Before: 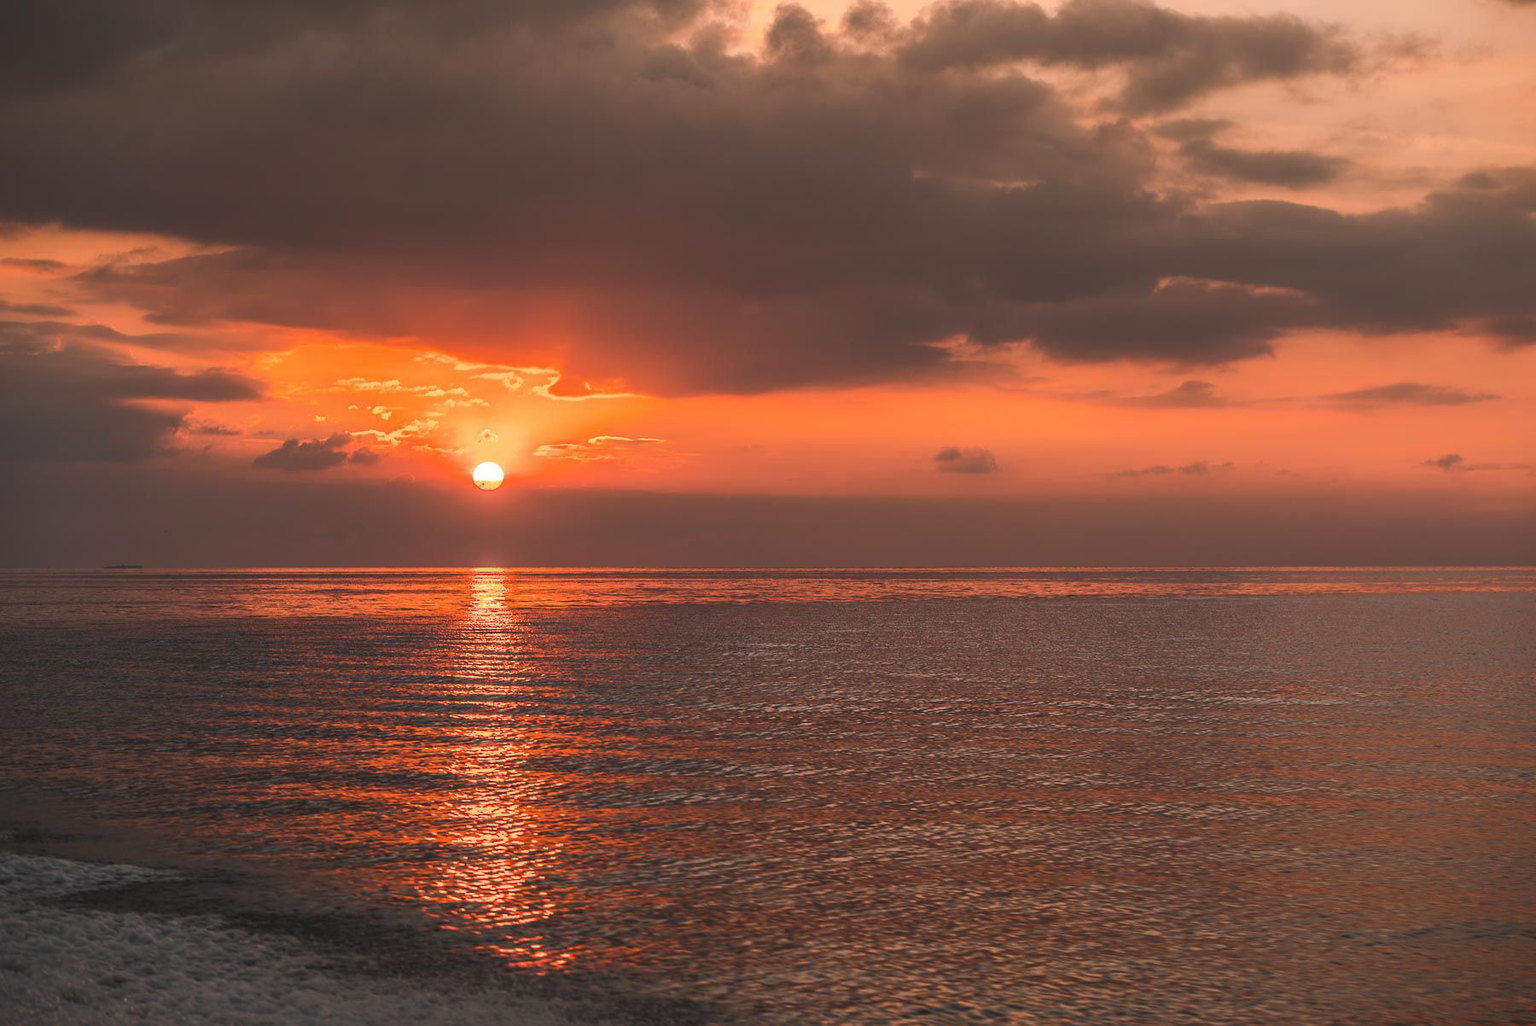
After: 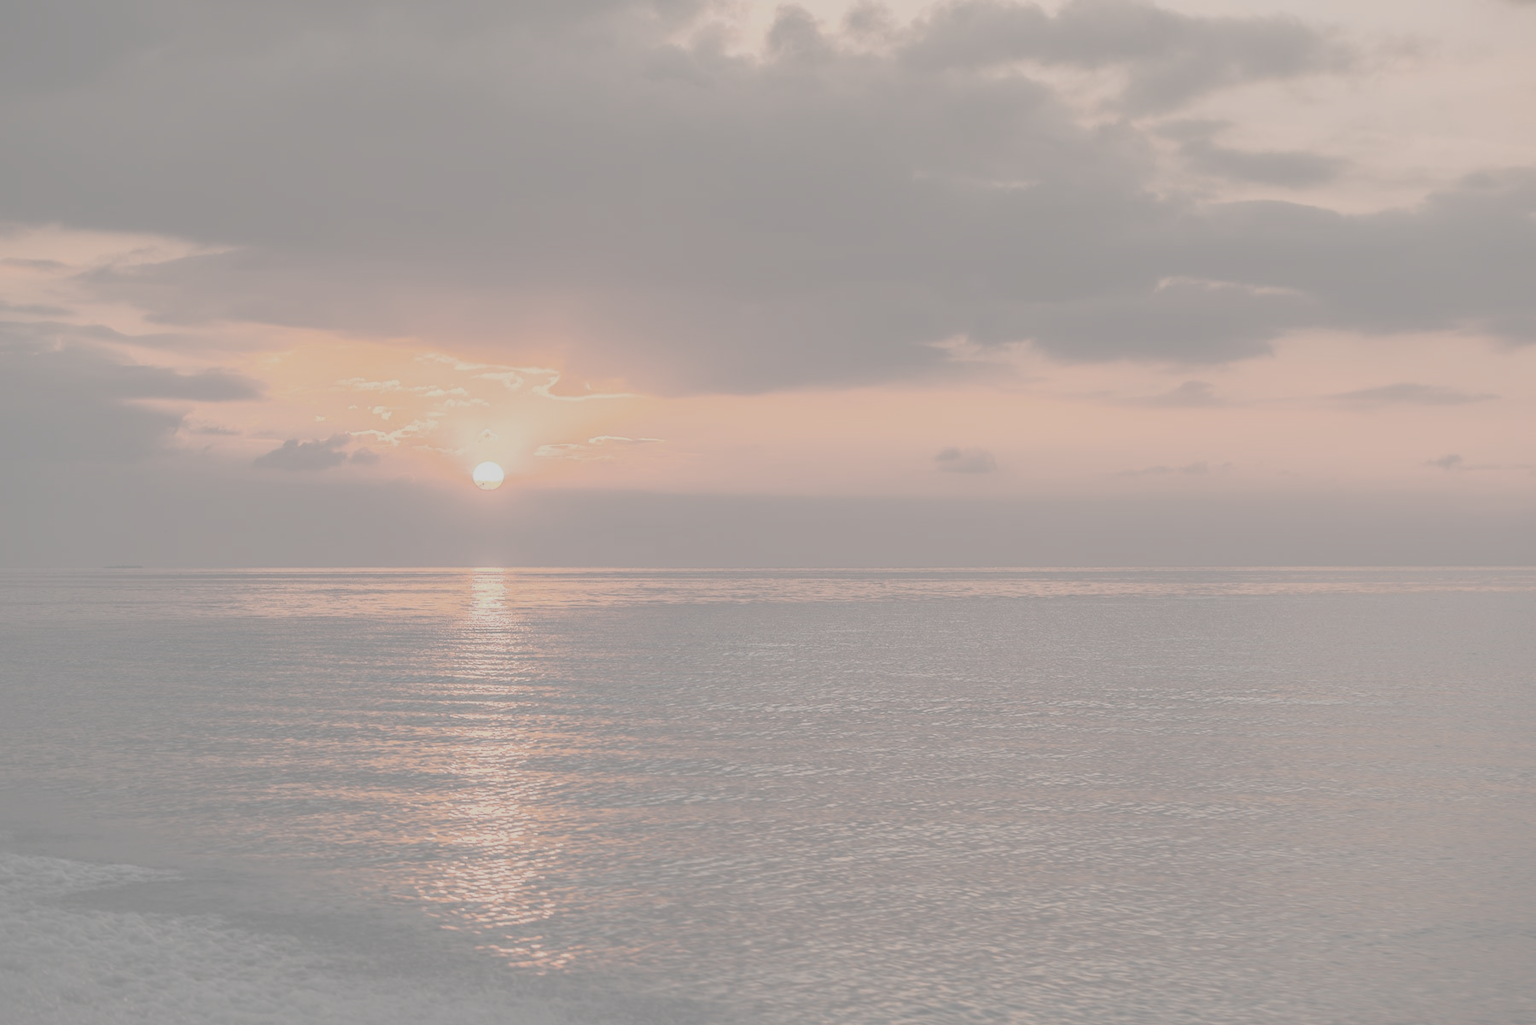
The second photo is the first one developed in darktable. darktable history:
contrast brightness saturation: contrast -0.32, brightness 0.75, saturation -0.78
color balance: output saturation 120%
exposure: black level correction -0.016, exposure -1.018 EV, compensate highlight preservation false
